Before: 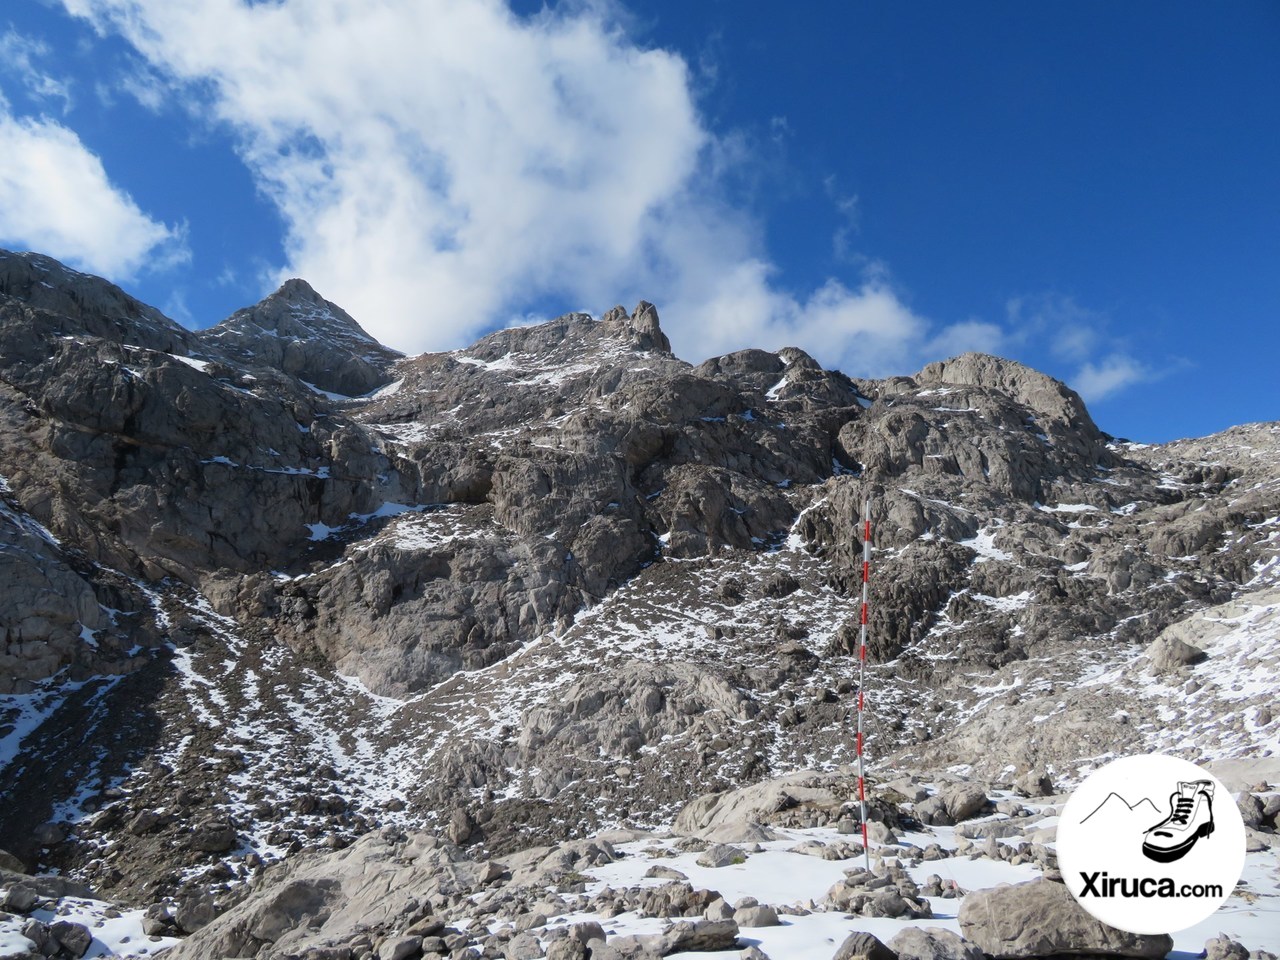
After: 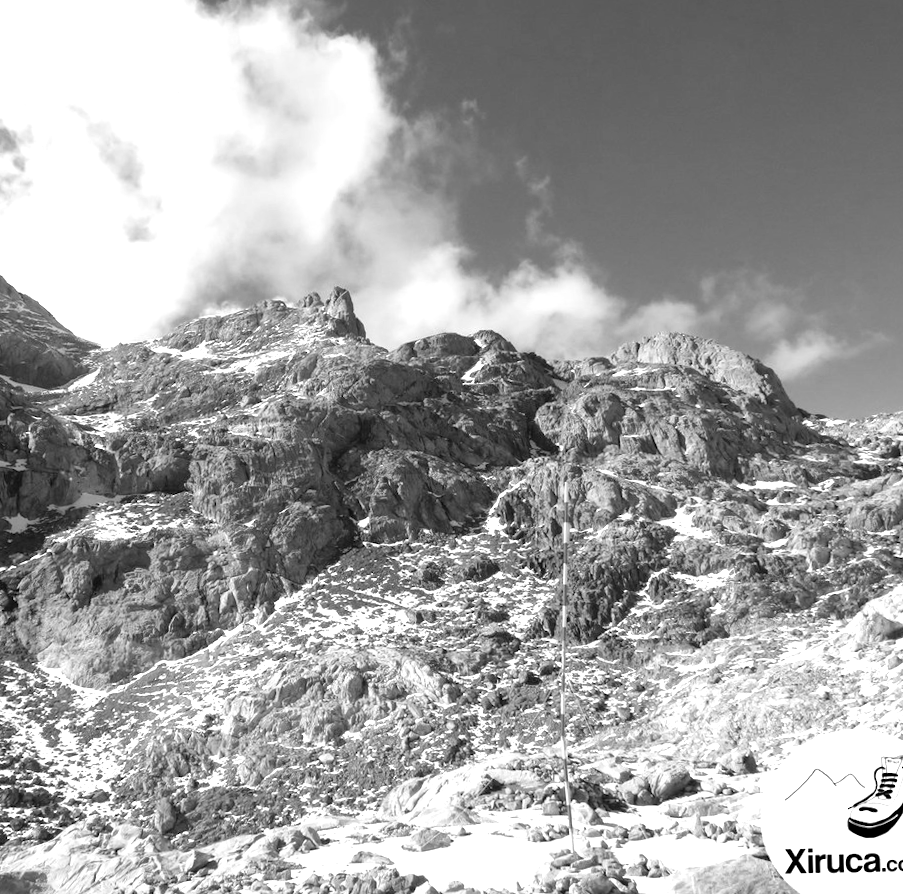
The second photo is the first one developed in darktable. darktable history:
crop and rotate: left 24.034%, top 2.838%, right 6.406%, bottom 6.299%
rotate and perspective: rotation -1.17°, automatic cropping off
monochrome: on, module defaults
exposure: black level correction 0.001, exposure 0.955 EV, compensate exposure bias true, compensate highlight preservation false
color balance rgb: perceptual saturation grading › global saturation 25%, global vibrance 20%
